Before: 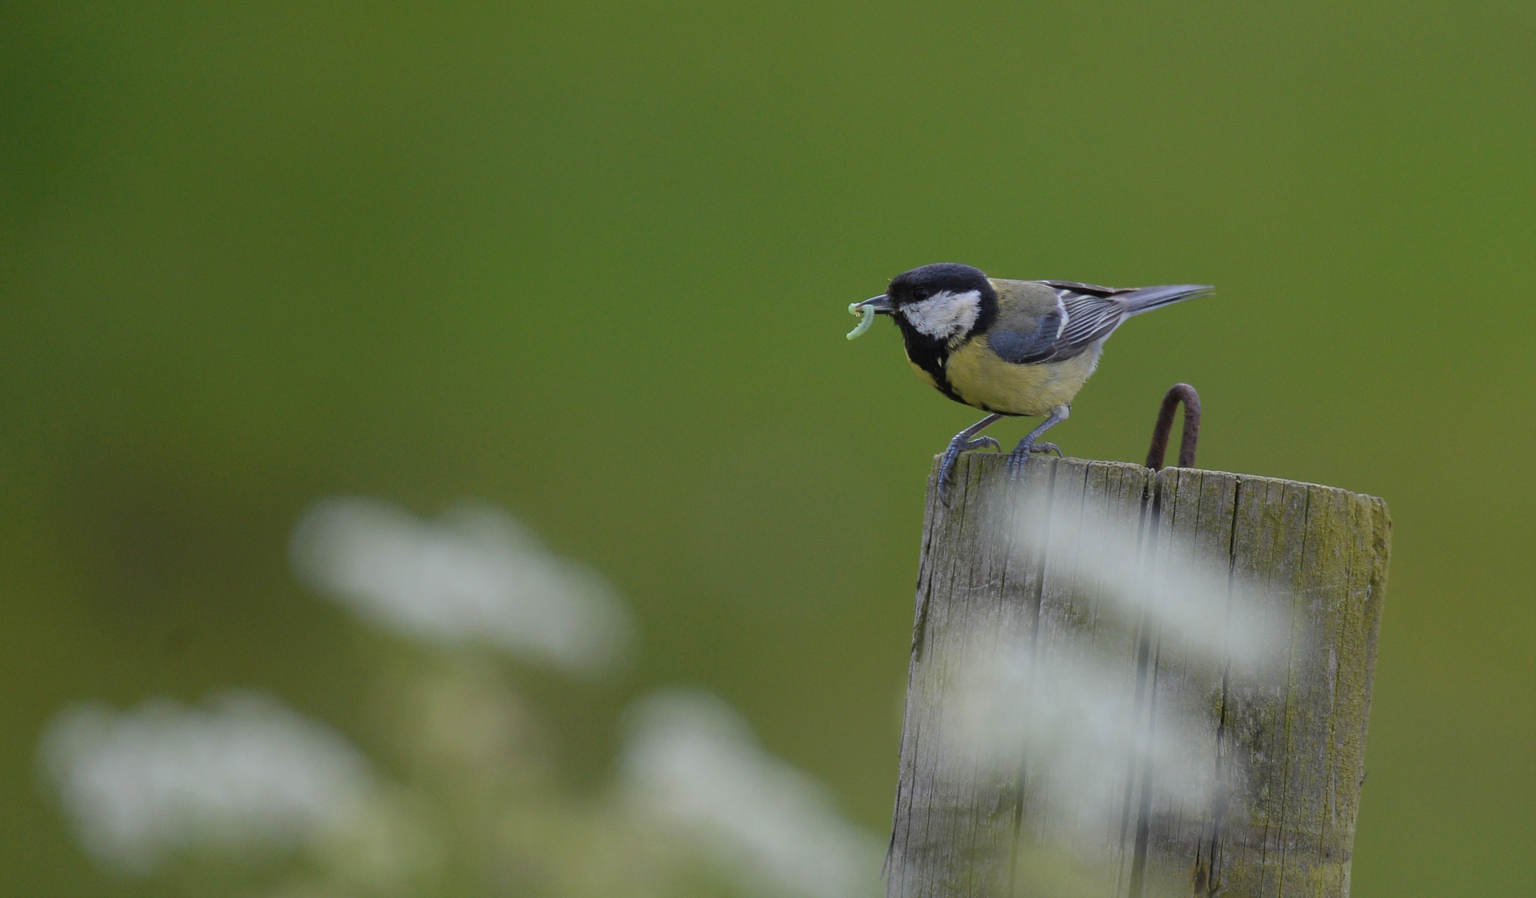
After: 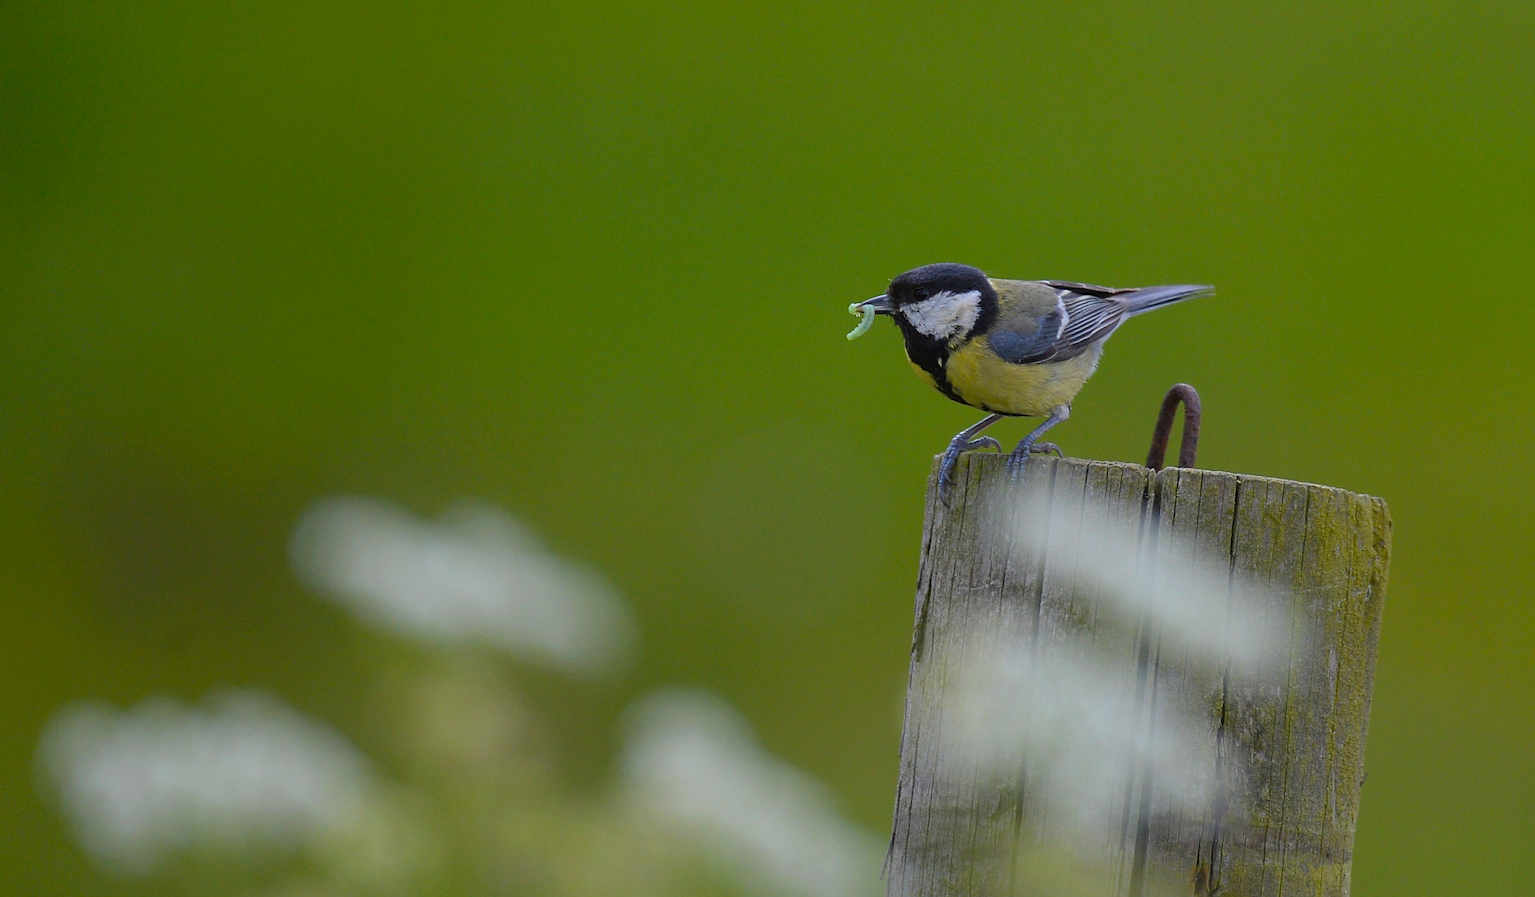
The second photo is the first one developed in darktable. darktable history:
sharpen: on, module defaults
color balance rgb: linear chroma grading › global chroma 8.33%, perceptual saturation grading › global saturation 18.52%, global vibrance 7.87%
white balance: emerald 1
